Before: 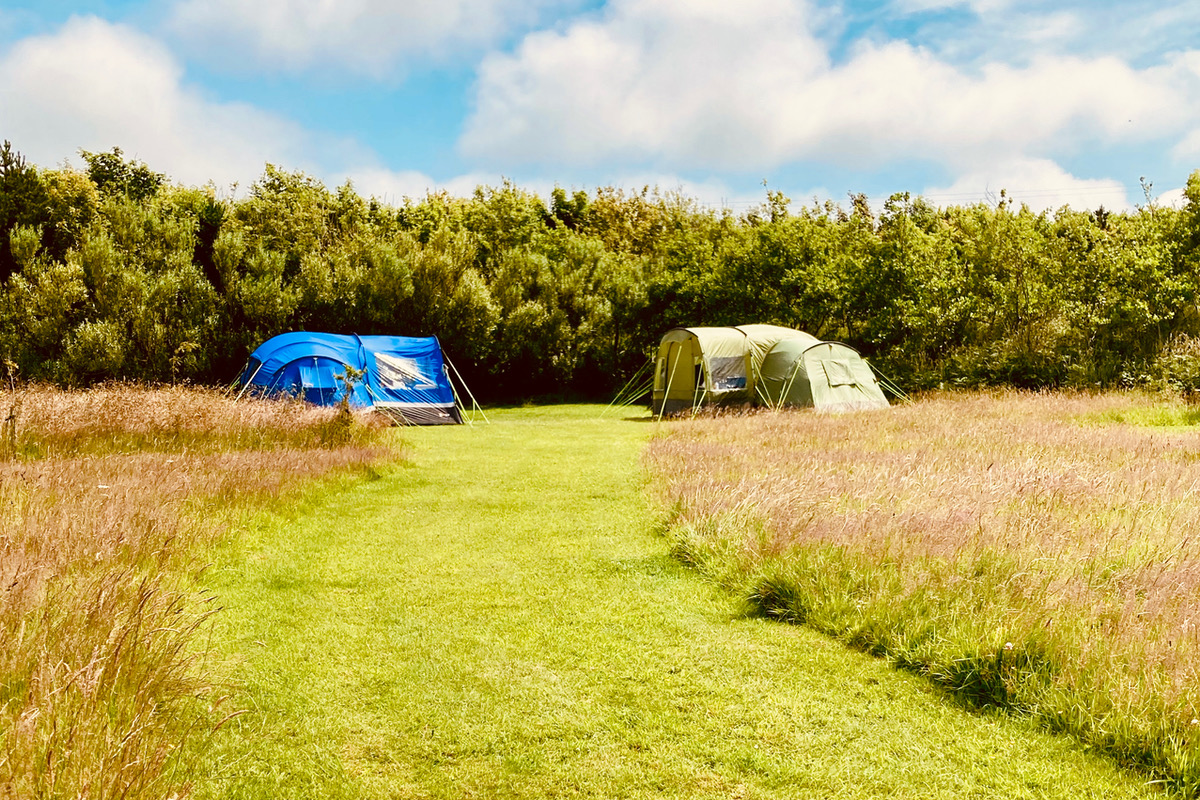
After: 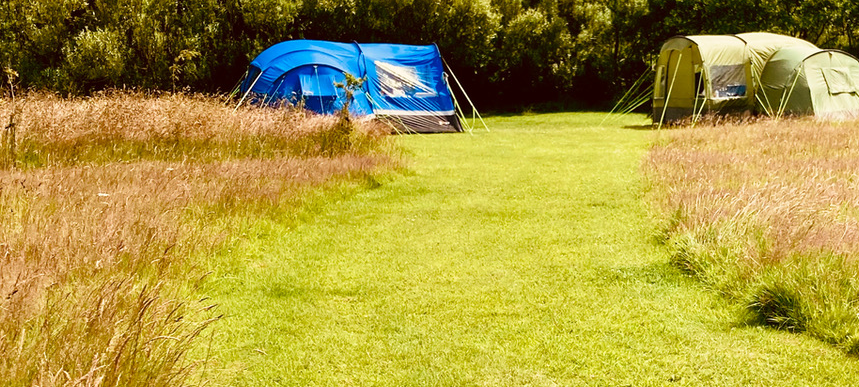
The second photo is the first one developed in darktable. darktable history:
crop: top 36.529%, right 28.391%, bottom 15.042%
velvia: on, module defaults
